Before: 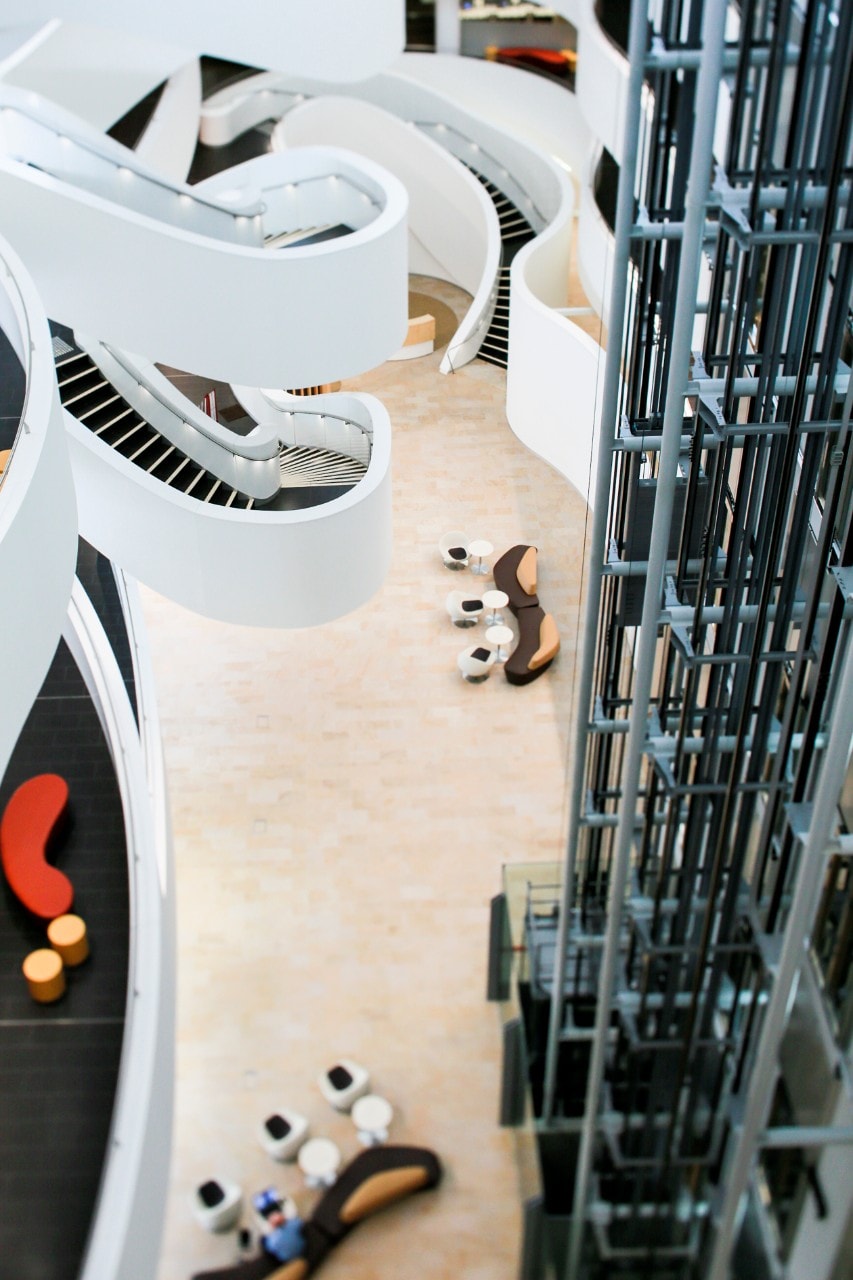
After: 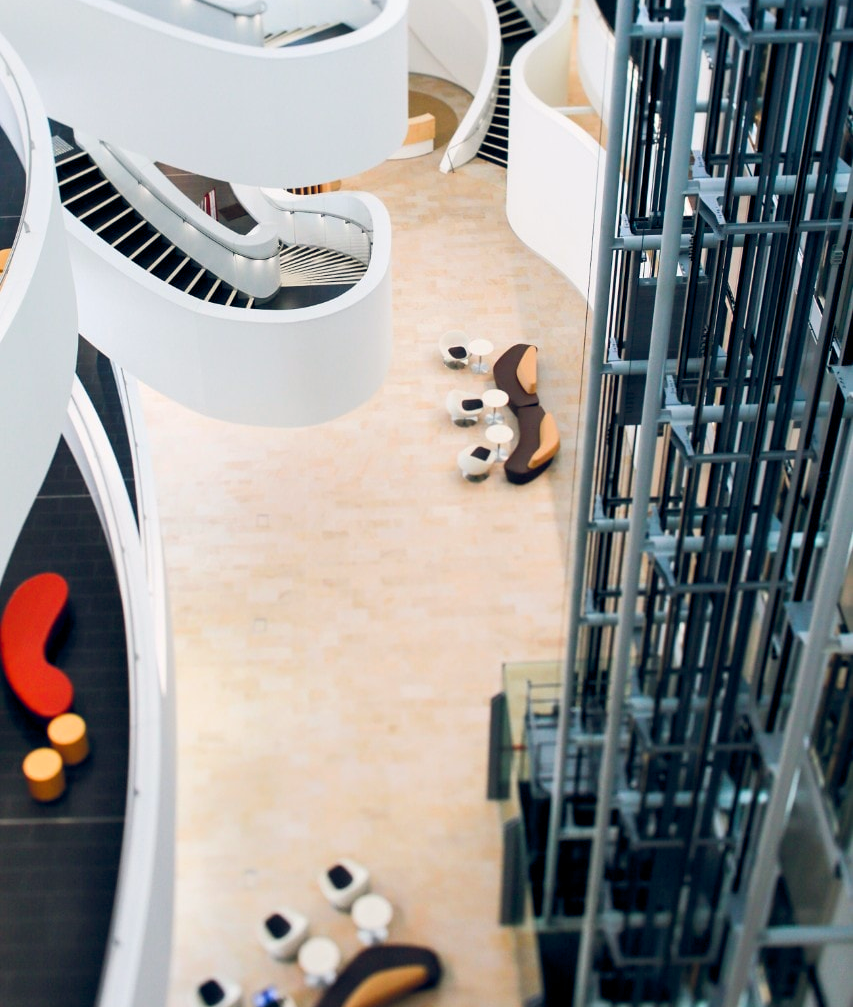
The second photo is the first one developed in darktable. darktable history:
color balance rgb: shadows lift › hue 87.51°, highlights gain › chroma 0.68%, highlights gain › hue 55.1°, global offset › chroma 0.13%, global offset › hue 253.66°, linear chroma grading › global chroma 0.5%, perceptual saturation grading › global saturation 16.38%
crop and rotate: top 15.774%, bottom 5.506%
